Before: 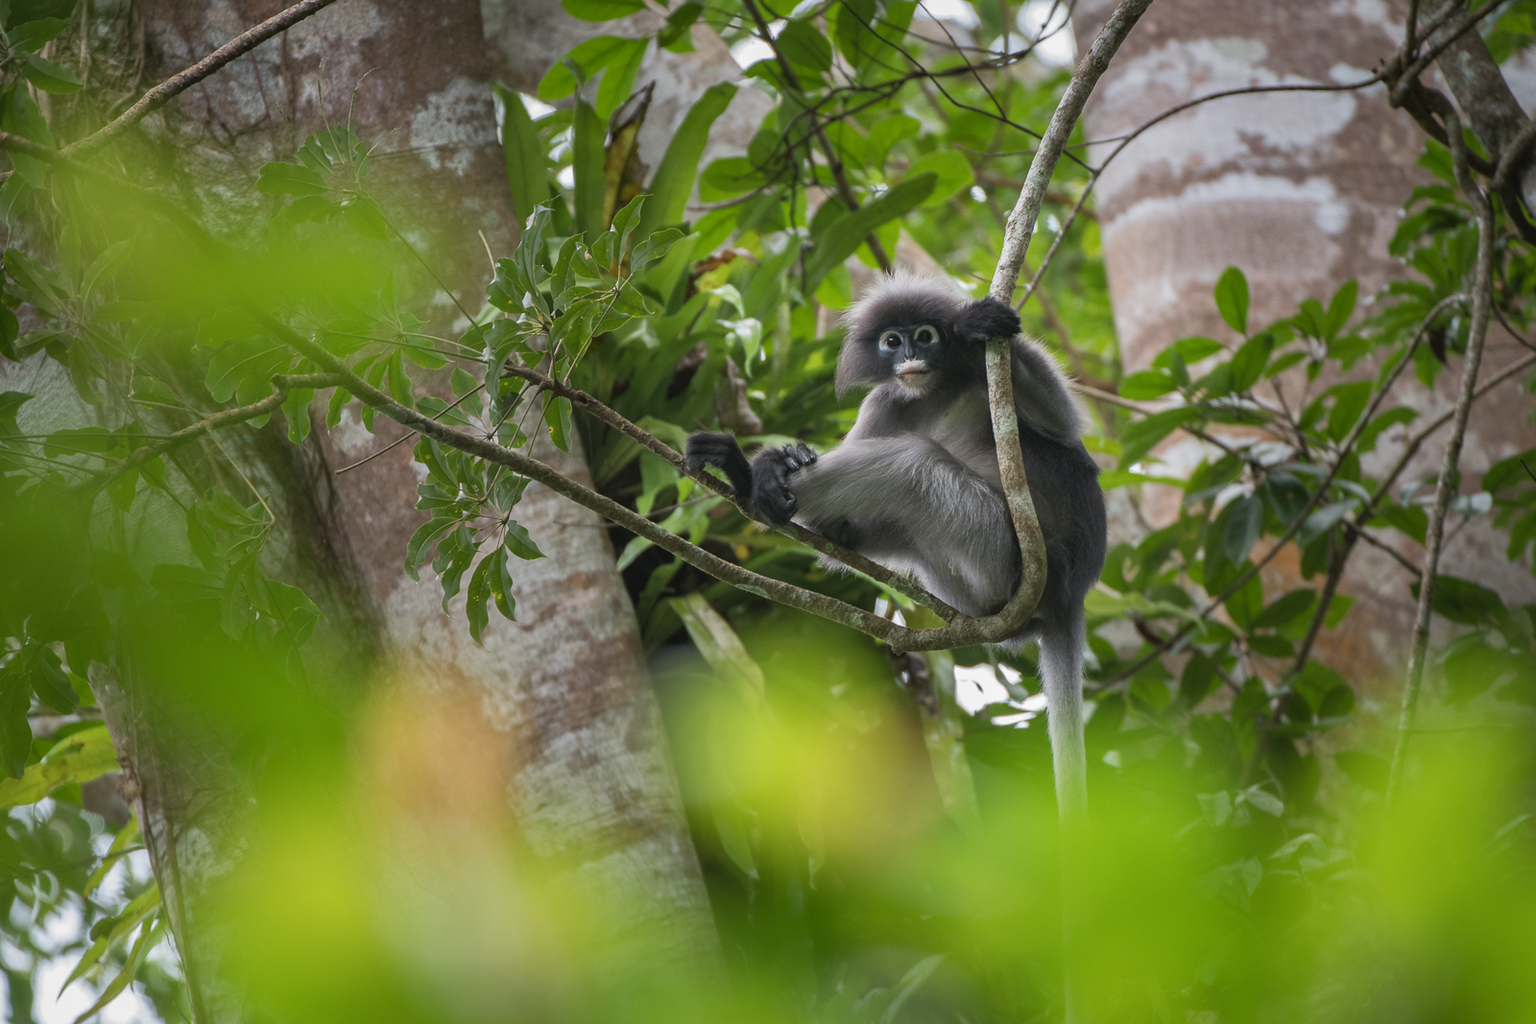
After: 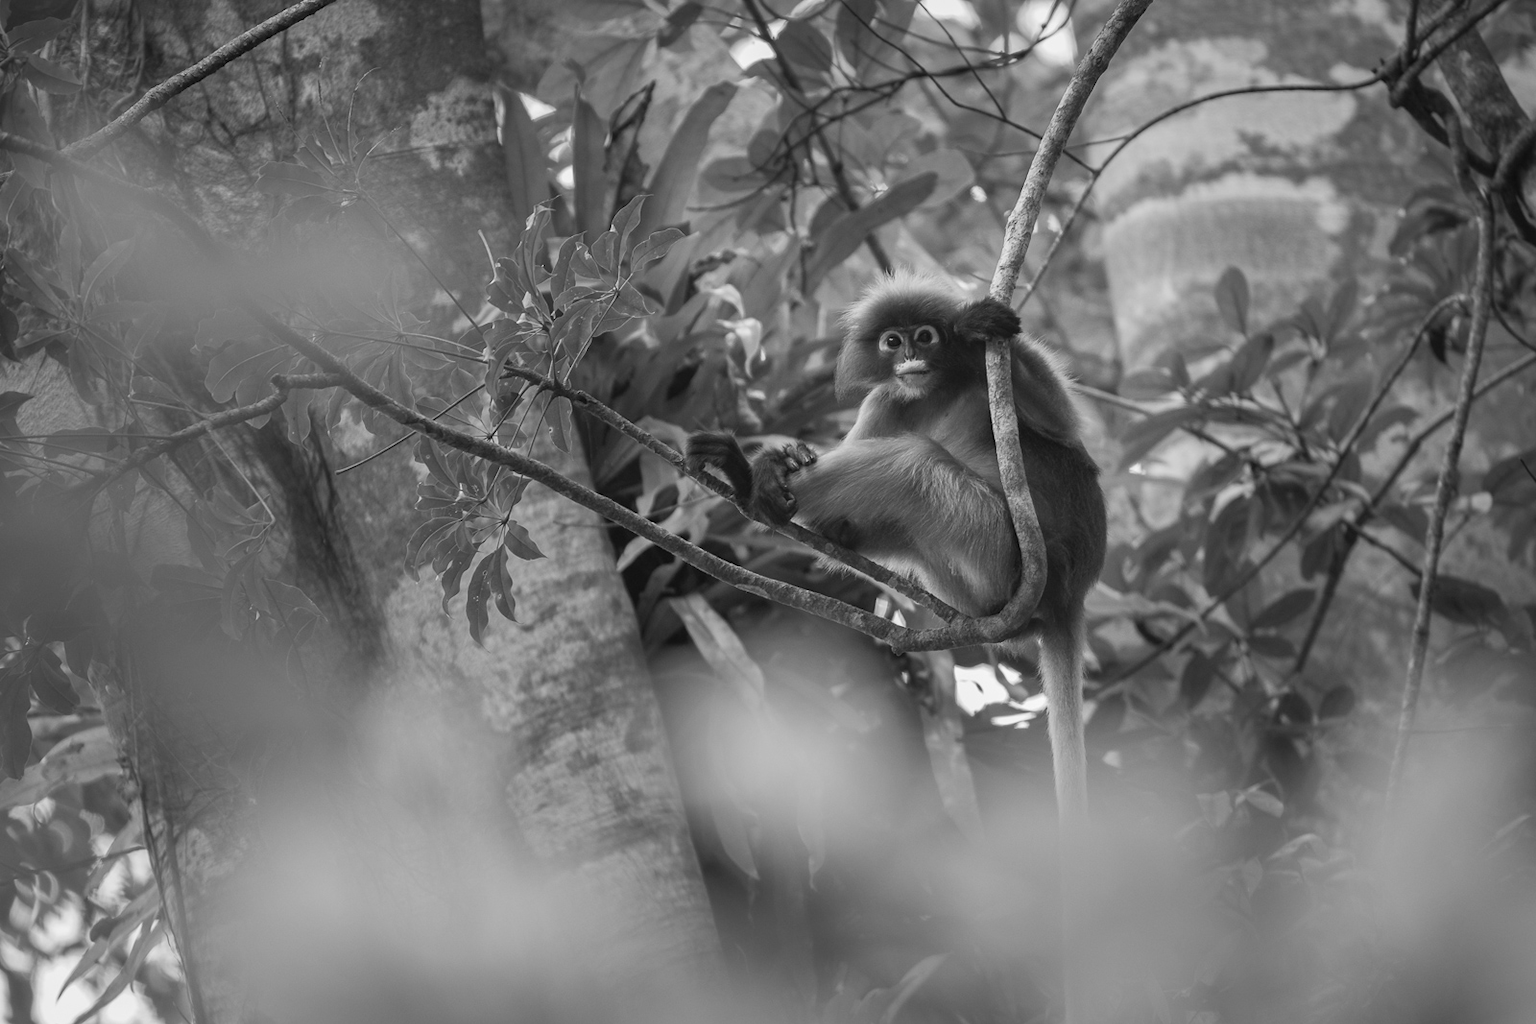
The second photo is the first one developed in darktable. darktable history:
color contrast: green-magenta contrast 0.85, blue-yellow contrast 1.25, unbound 0
color correction: saturation 0.8
monochrome: on, module defaults
